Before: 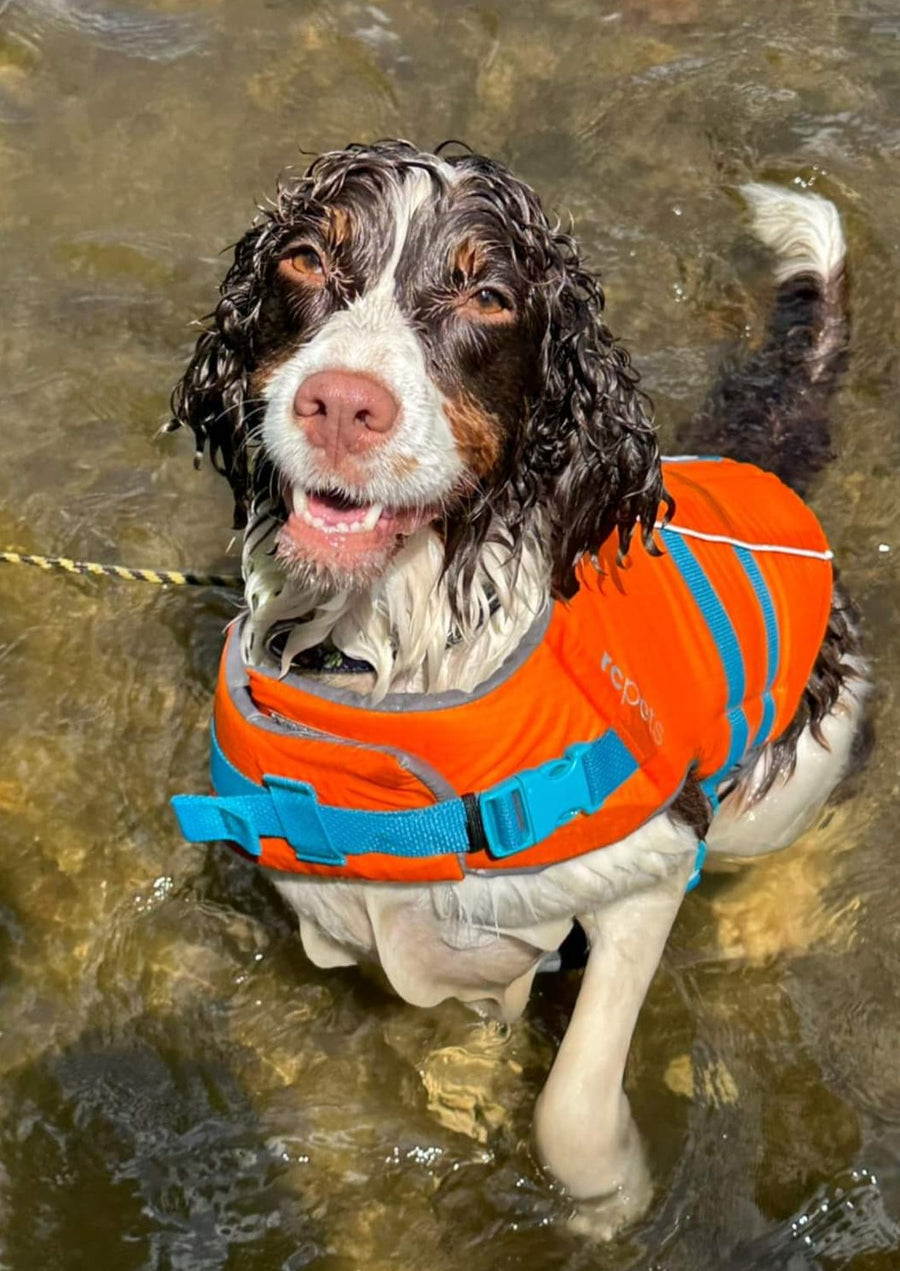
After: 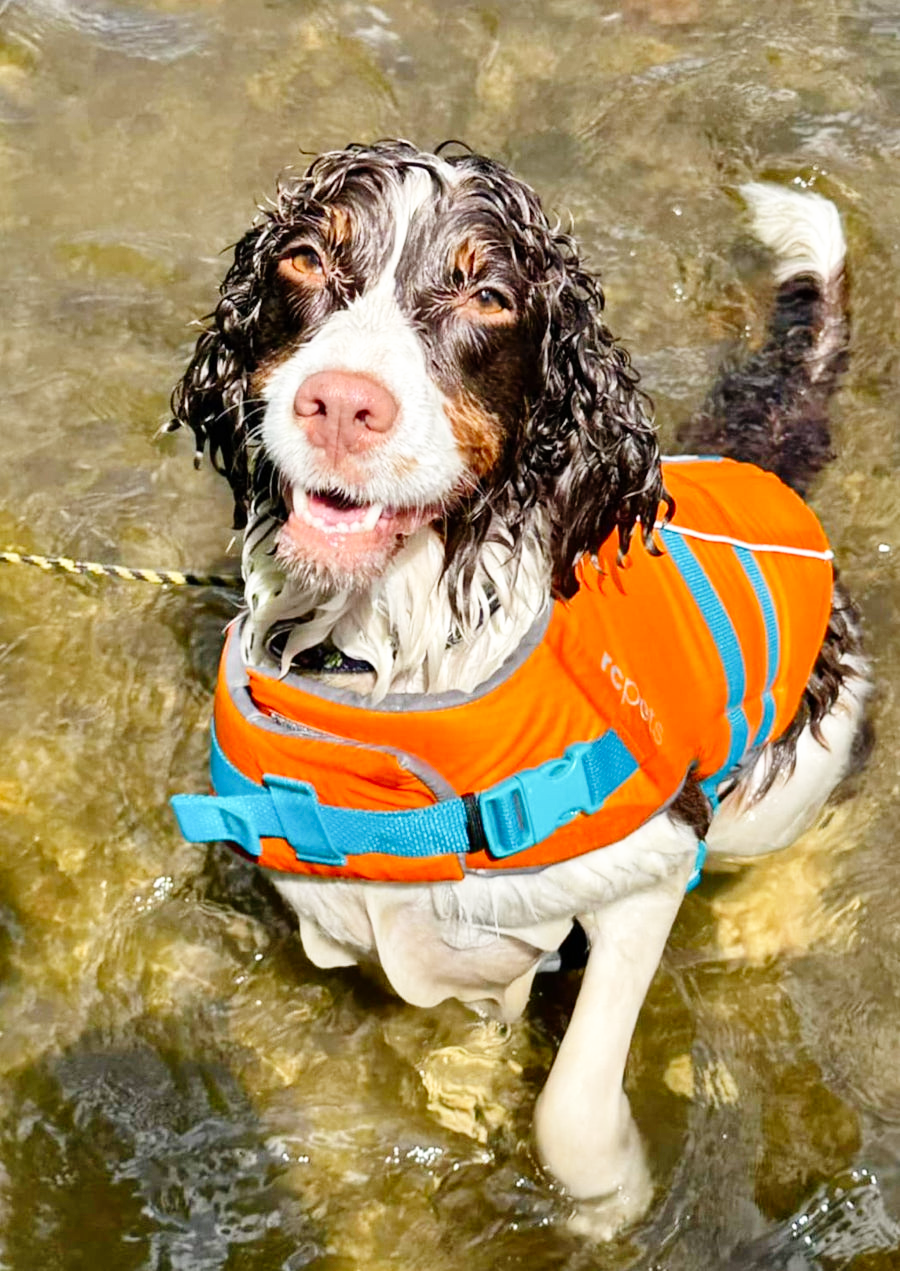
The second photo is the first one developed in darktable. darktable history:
shadows and highlights: low approximation 0.01, soften with gaussian
base curve: curves: ch0 [(0, 0) (0.008, 0.007) (0.022, 0.029) (0.048, 0.089) (0.092, 0.197) (0.191, 0.399) (0.275, 0.534) (0.357, 0.65) (0.477, 0.78) (0.542, 0.833) (0.799, 0.973) (1, 1)], preserve colors none
